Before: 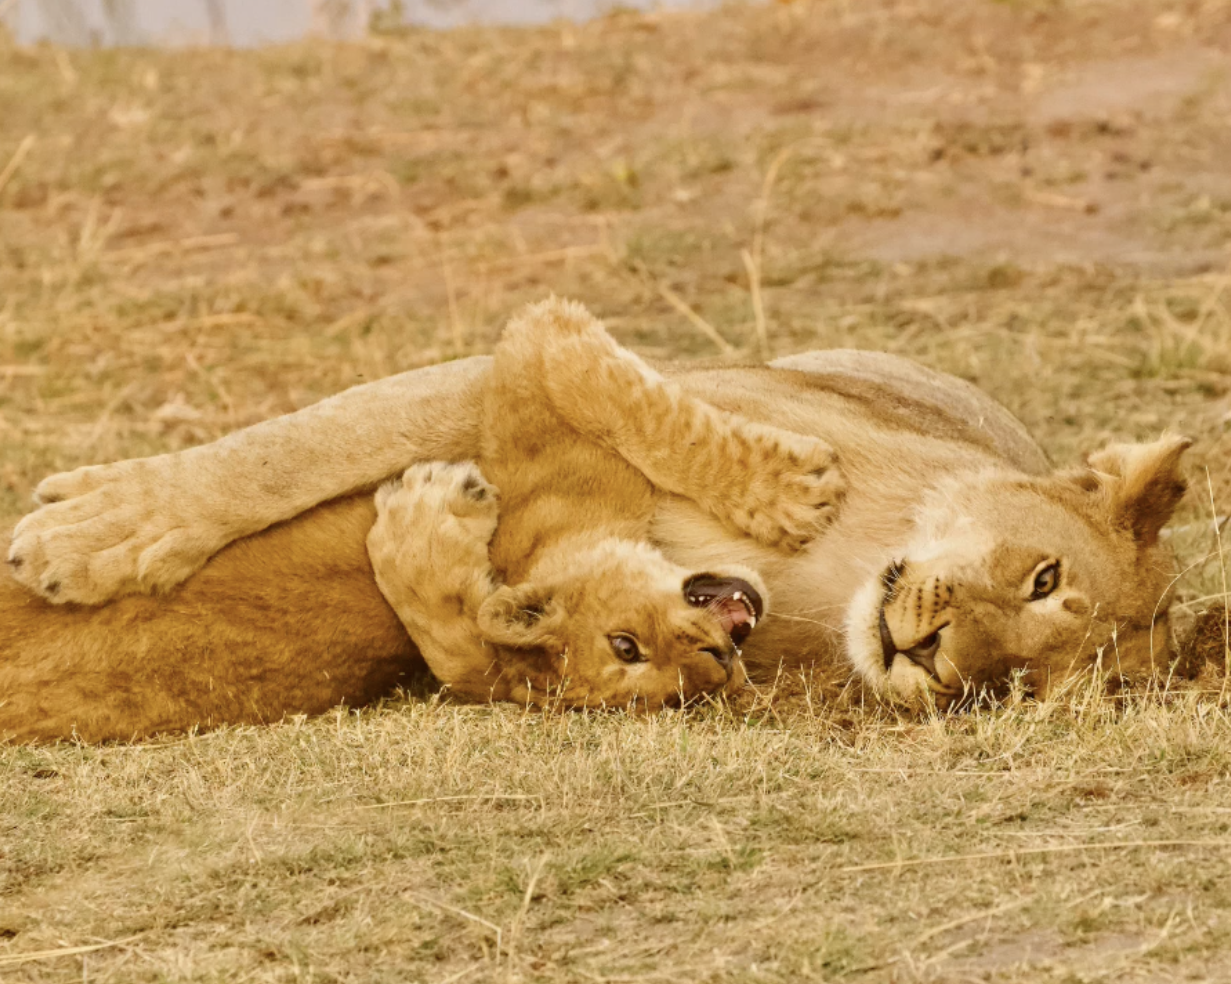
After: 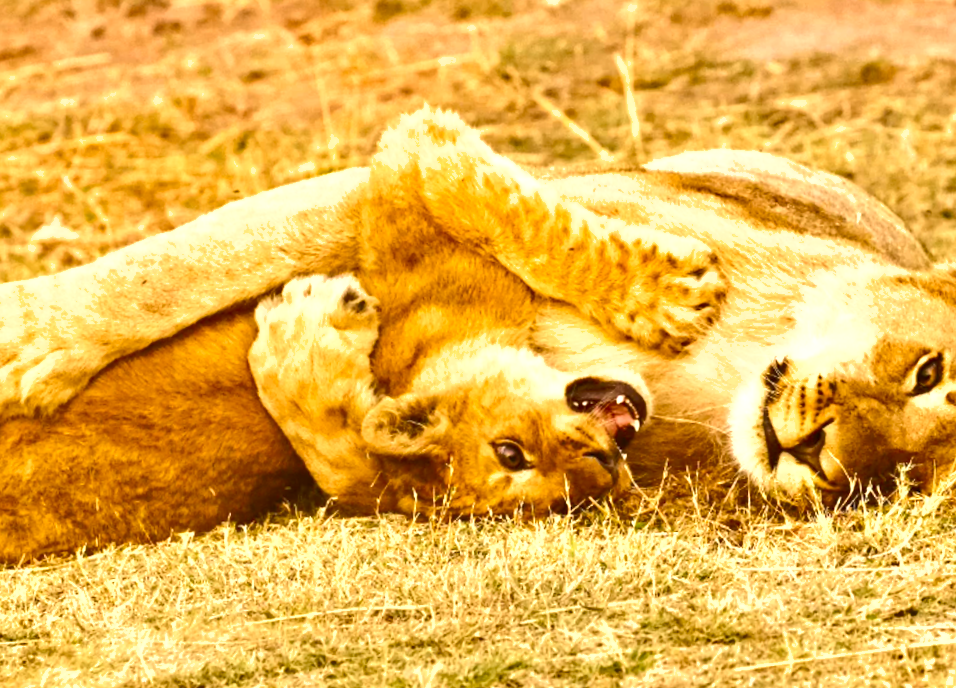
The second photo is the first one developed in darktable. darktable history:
crop and rotate: angle -3.37°, left 9.79%, top 20.73%, right 12.42%, bottom 11.82%
exposure: exposure 1 EV, compensate highlight preservation false
shadows and highlights: soften with gaussian
rotate and perspective: rotation -5.2°, automatic cropping off
